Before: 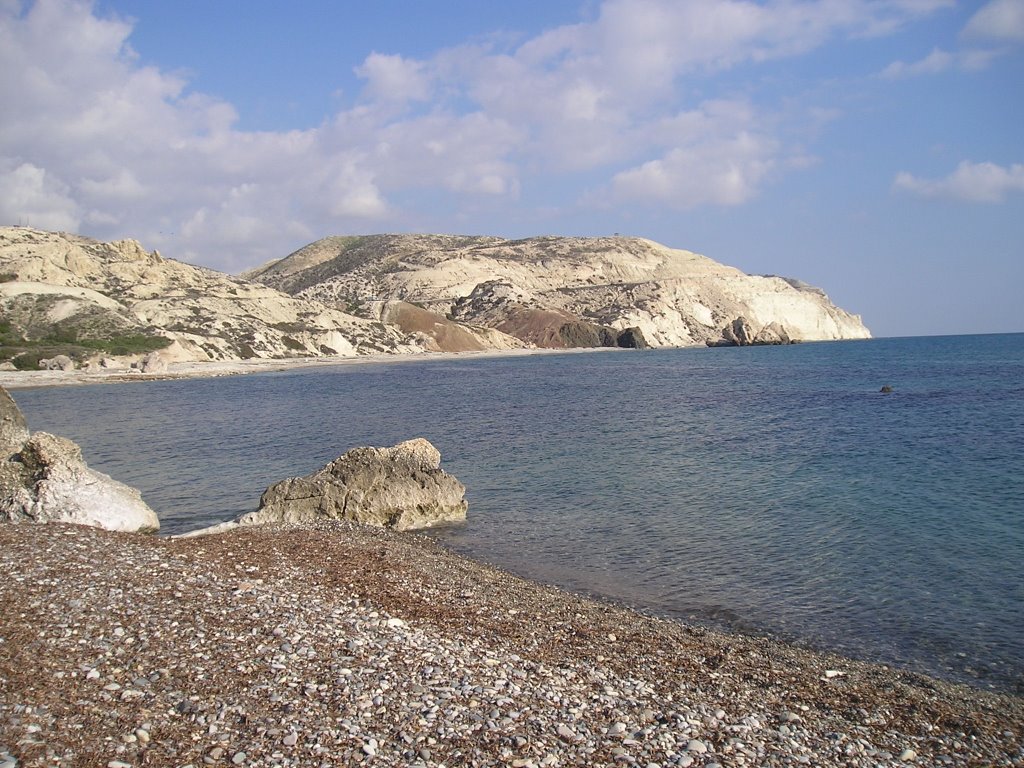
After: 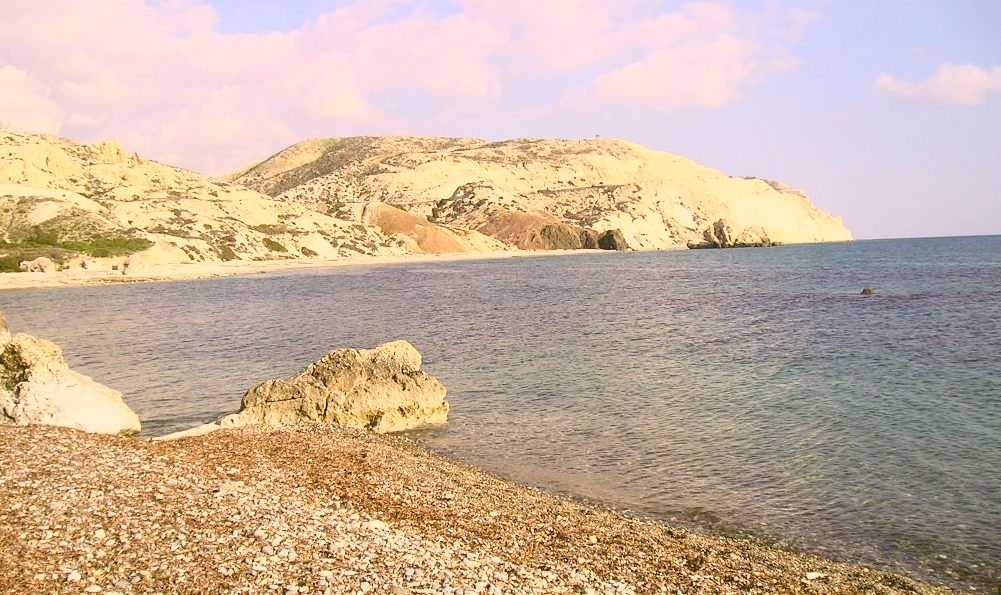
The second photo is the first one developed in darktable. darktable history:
contrast brightness saturation: contrast 0.205, brightness 0.162, saturation 0.23
base curve: curves: ch0 [(0, 0) (0.088, 0.125) (0.176, 0.251) (0.354, 0.501) (0.613, 0.749) (1, 0.877)]
color correction: highlights a* 8.81, highlights b* 15.76, shadows a* -0.641, shadows b* 25.87
crop and rotate: left 1.905%, top 12.829%, right 0.262%, bottom 9.612%
tone equalizer: on, module defaults
